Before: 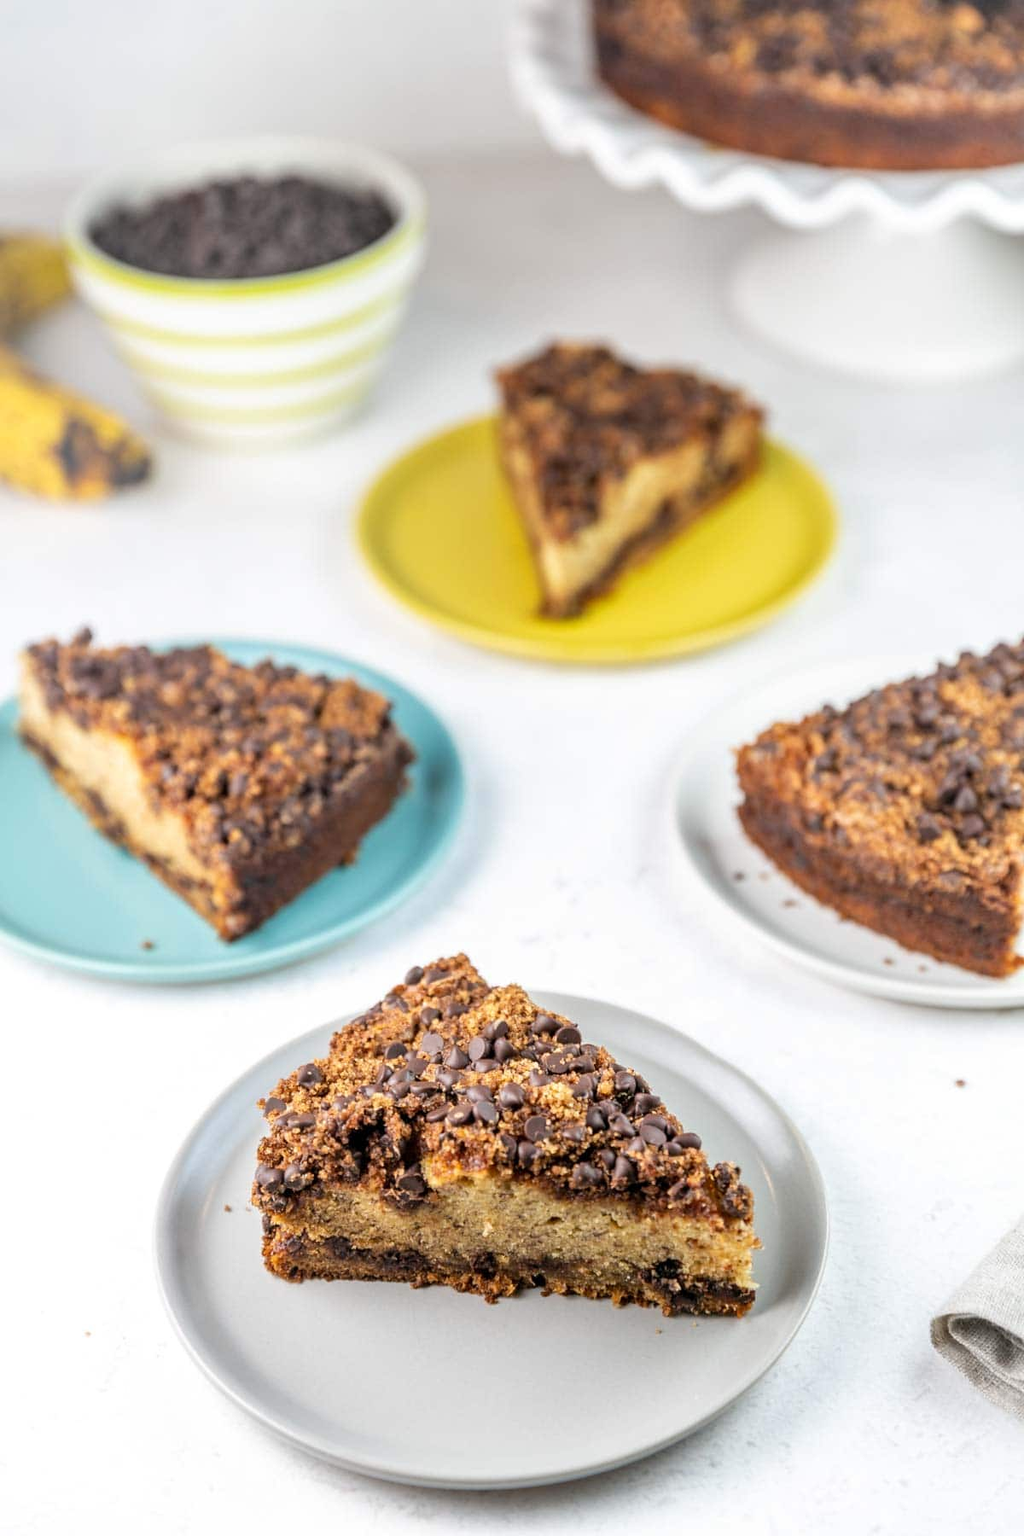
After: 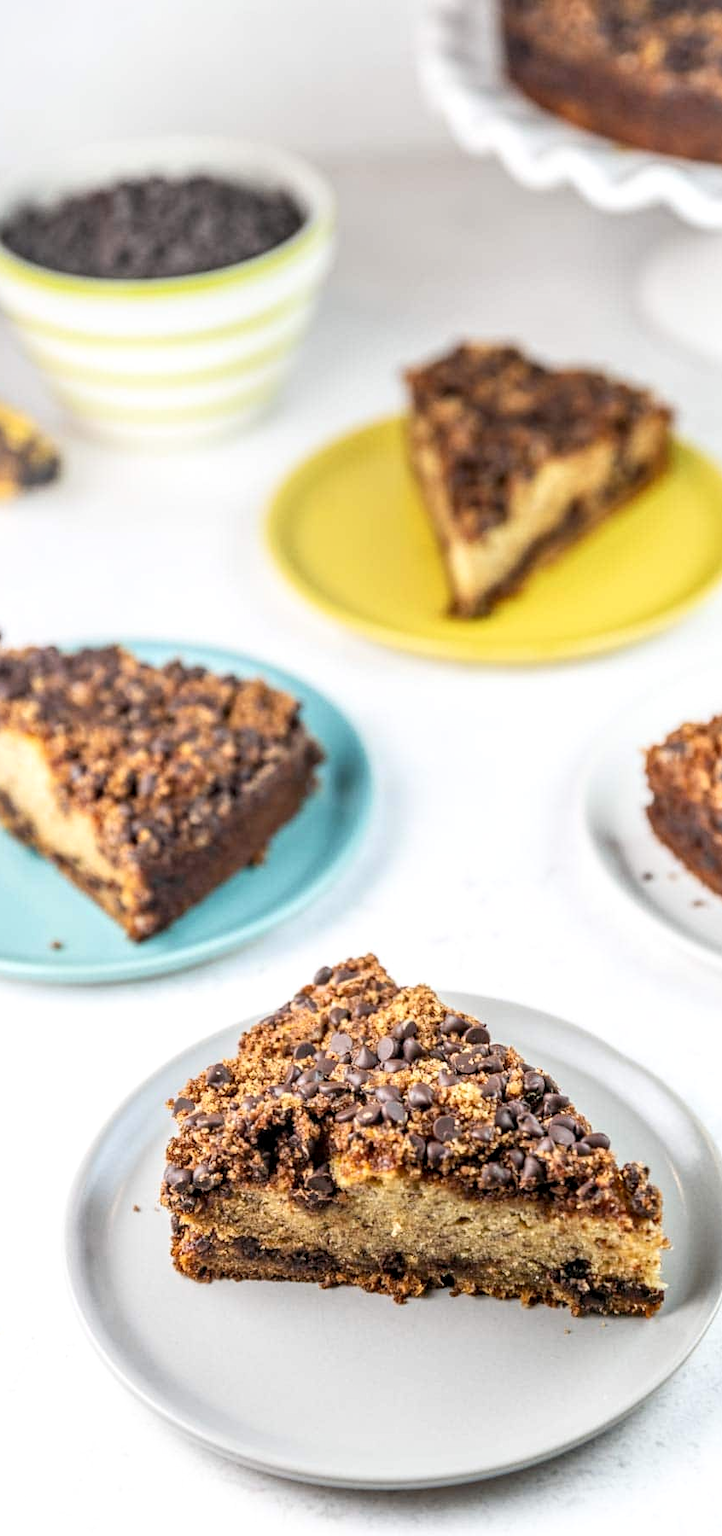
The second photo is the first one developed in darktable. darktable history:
local contrast: on, module defaults
crop and rotate: left 8.995%, right 20.38%
shadows and highlights: shadows -1.17, highlights 40.91
